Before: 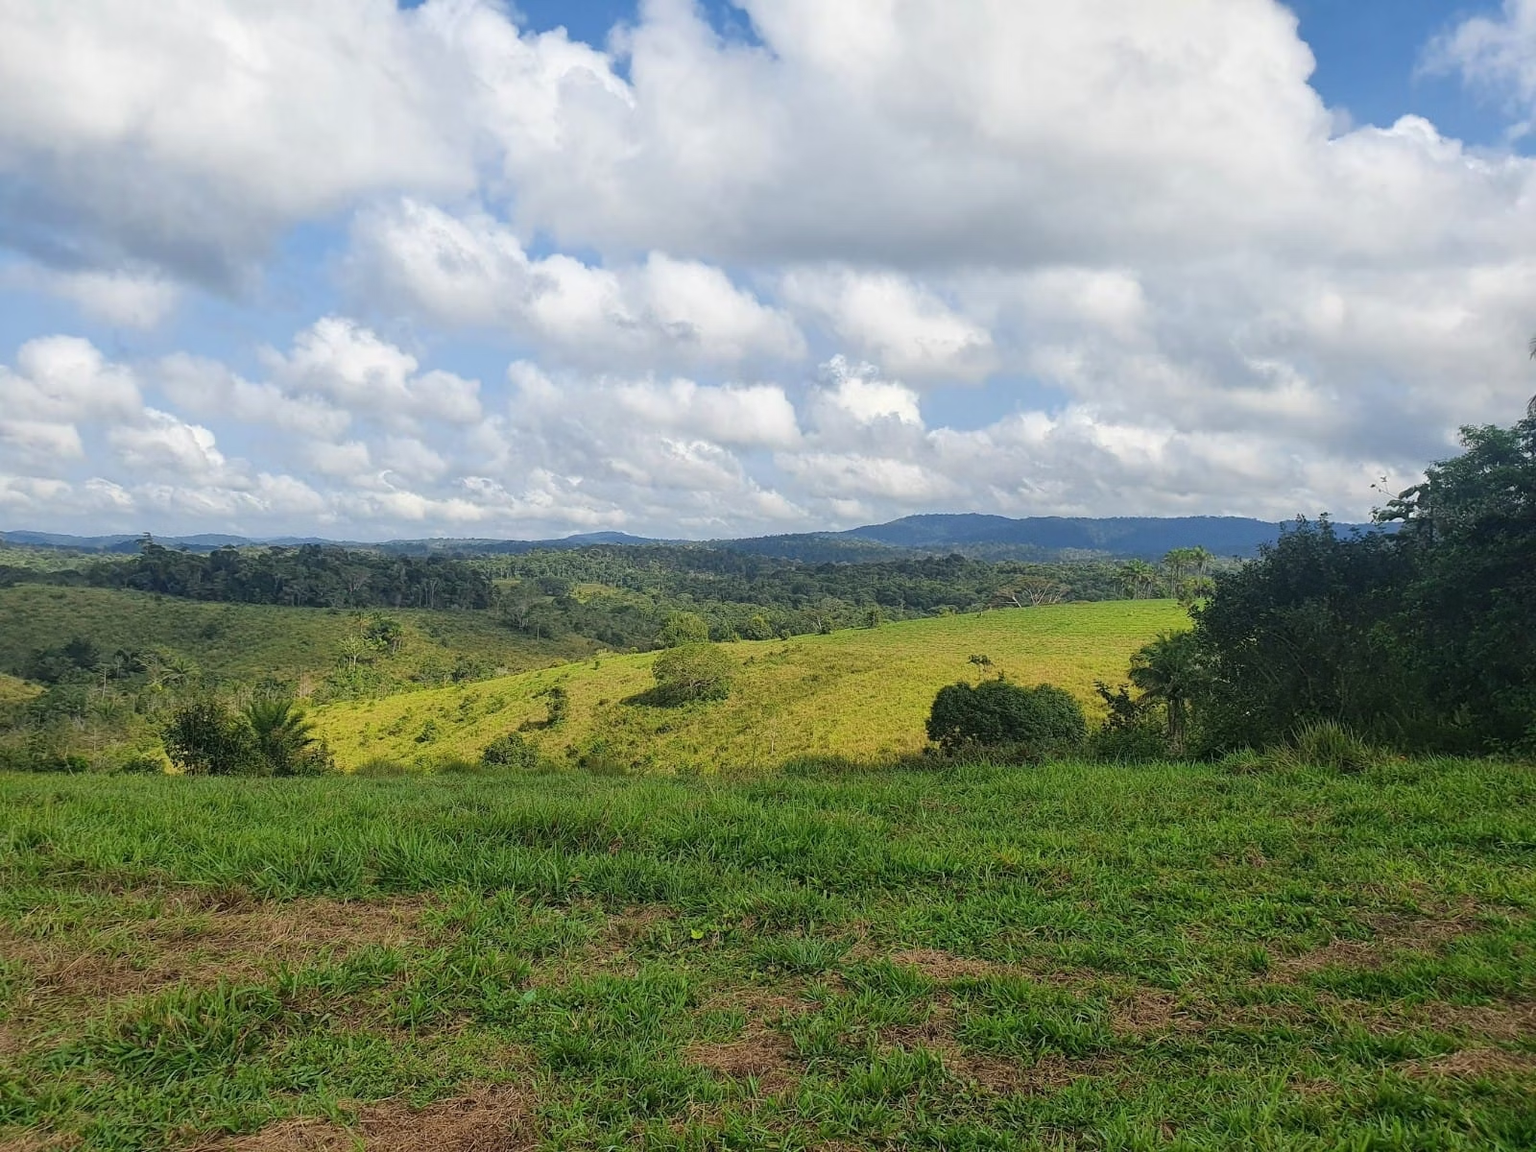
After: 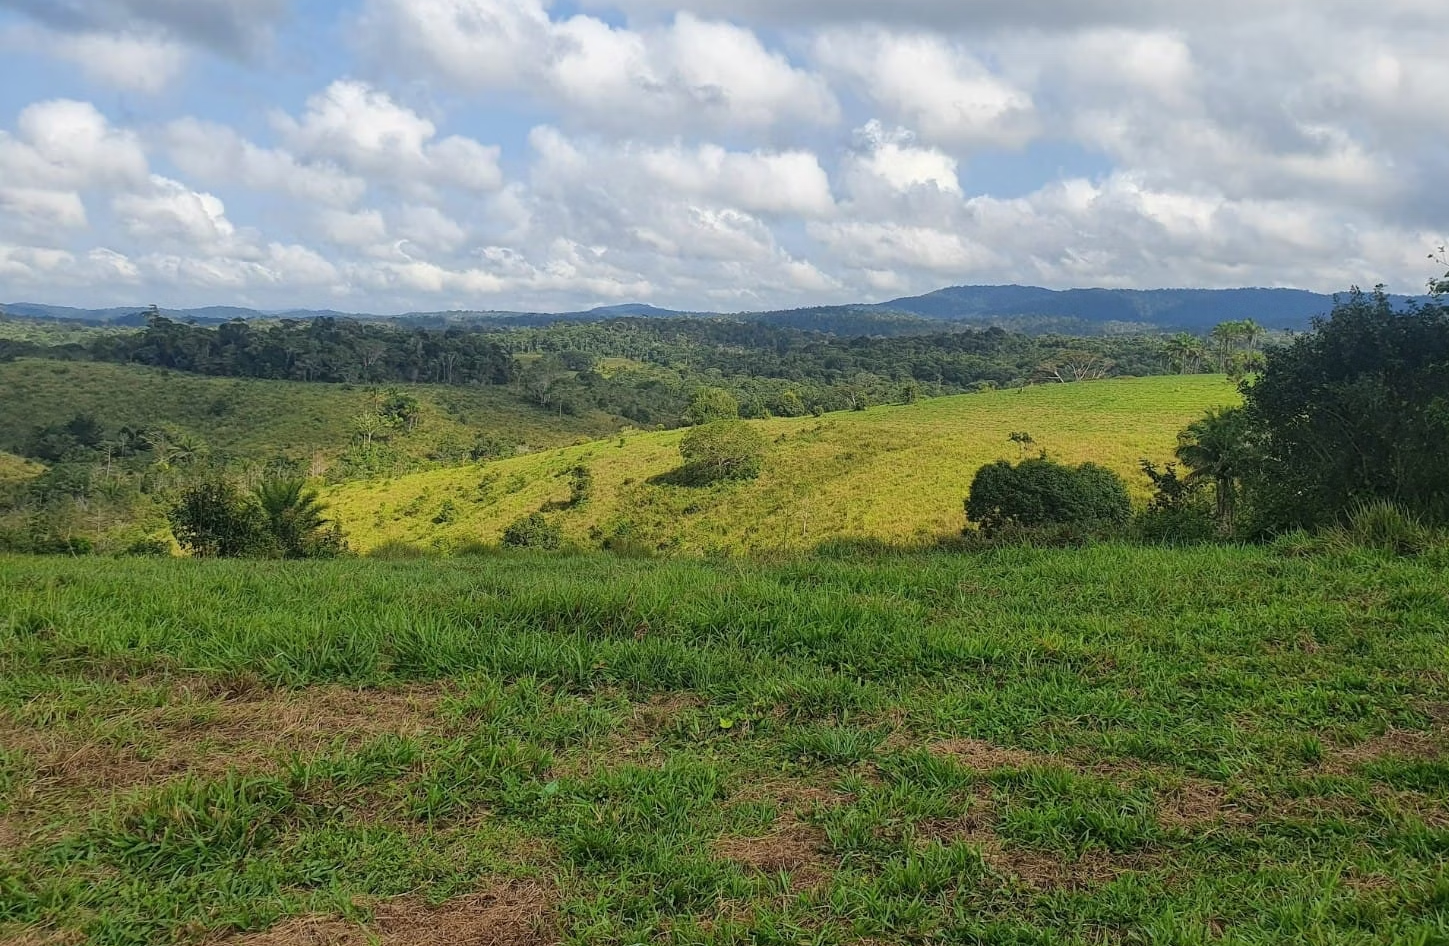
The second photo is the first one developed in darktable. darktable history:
crop: top 20.862%, right 9.429%, bottom 0.295%
